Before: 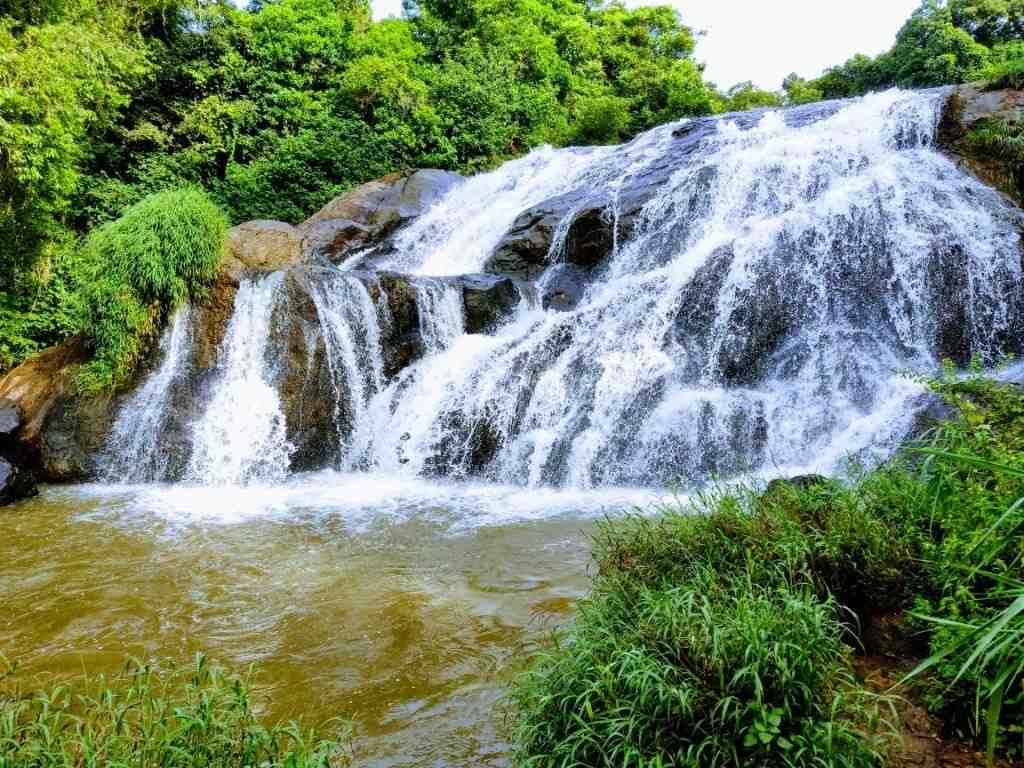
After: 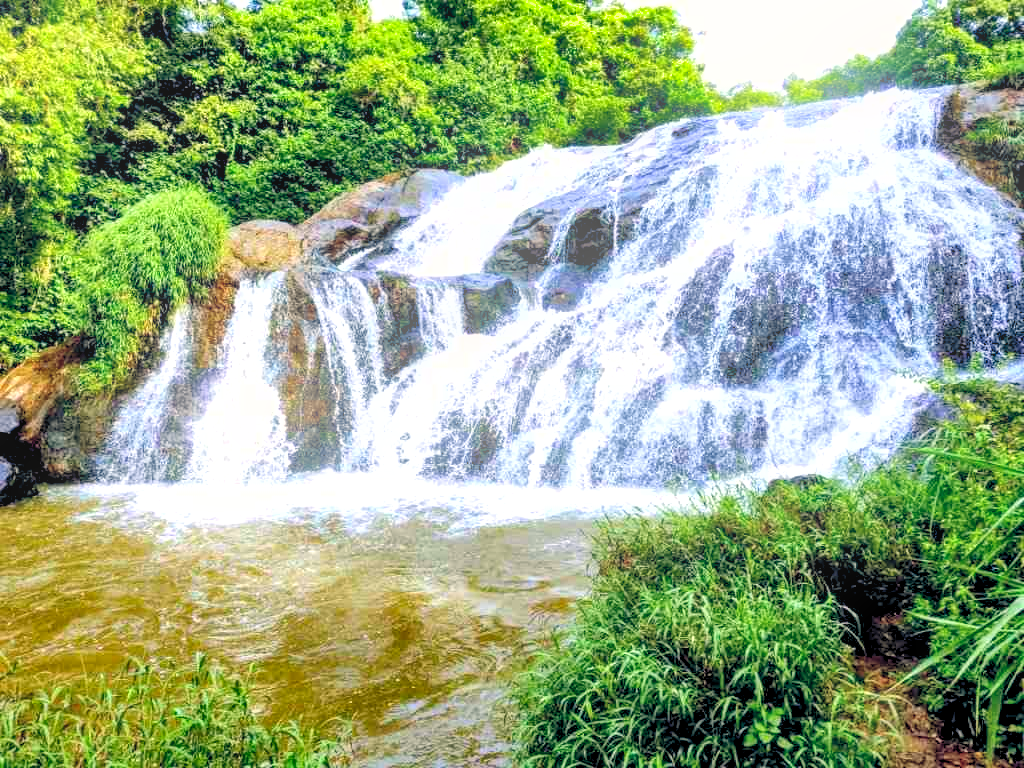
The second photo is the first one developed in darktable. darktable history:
exposure: exposure 0.207 EV, compensate highlight preservation false
shadows and highlights: low approximation 0.01, soften with gaussian
bloom: size 15%, threshold 97%, strength 7%
color balance rgb: shadows lift › hue 87.51°, highlights gain › chroma 1.62%, highlights gain › hue 55.1°, global offset › chroma 0.1%, global offset › hue 253.66°, linear chroma grading › global chroma 0.5%
levels: black 3.83%, white 90.64%, levels [0.044, 0.416, 0.908]
local contrast: on, module defaults
